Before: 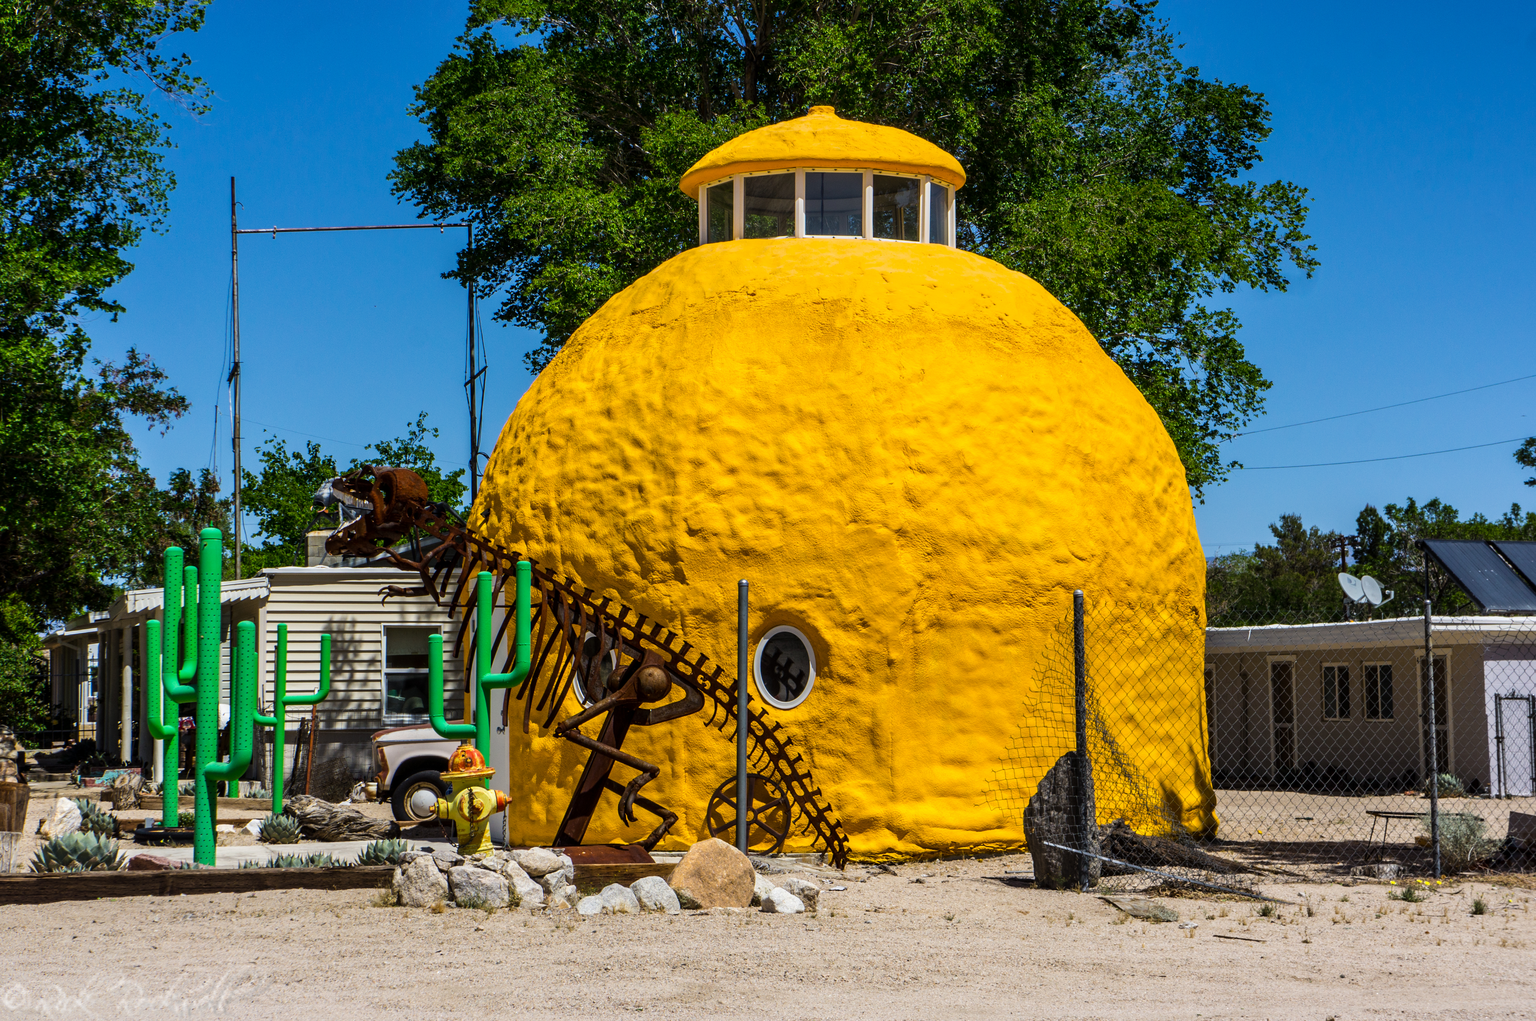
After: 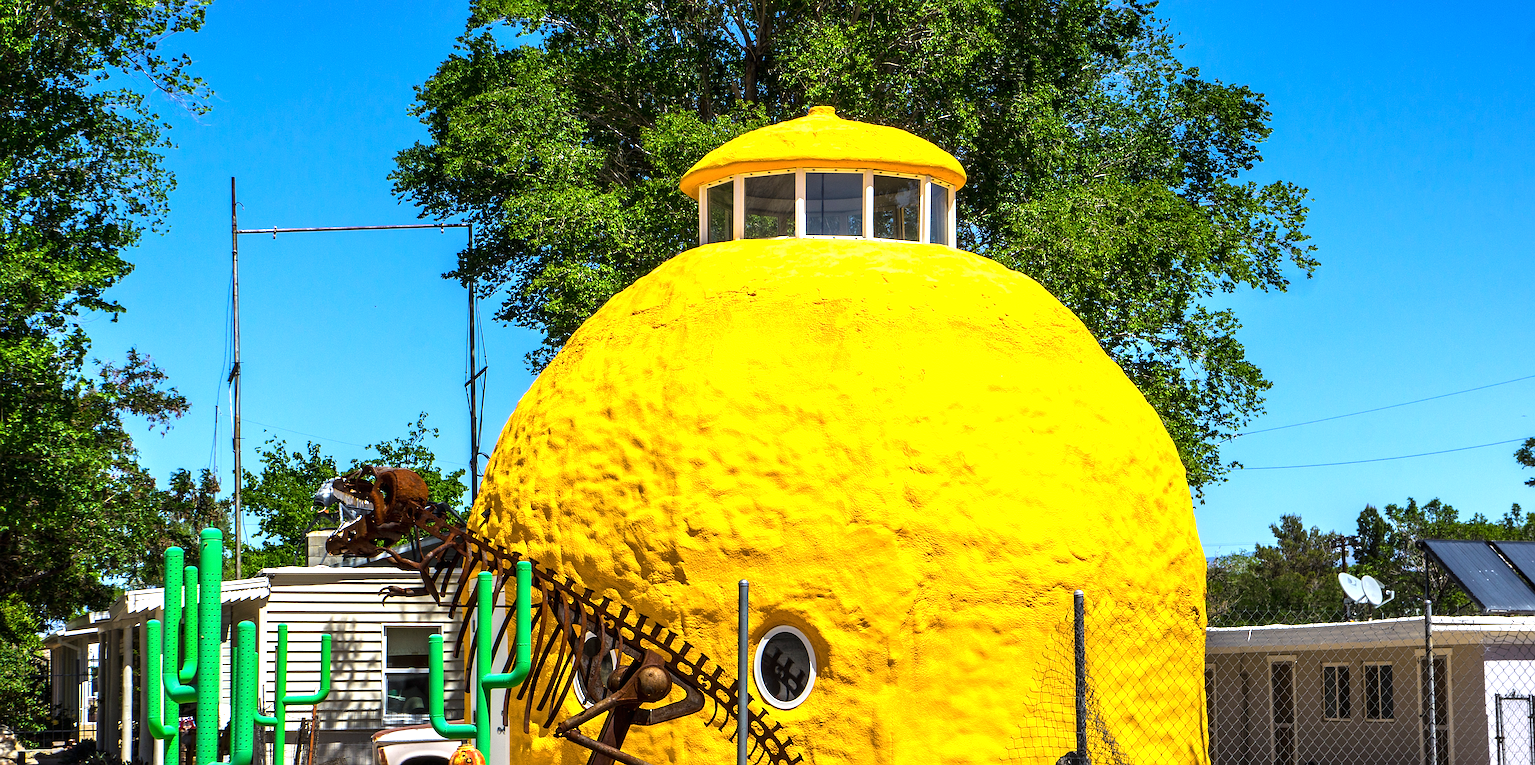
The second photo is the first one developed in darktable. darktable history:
crop: bottom 24.983%
sharpen: on, module defaults
exposure: black level correction 0, exposure 1.101 EV, compensate highlight preservation false
